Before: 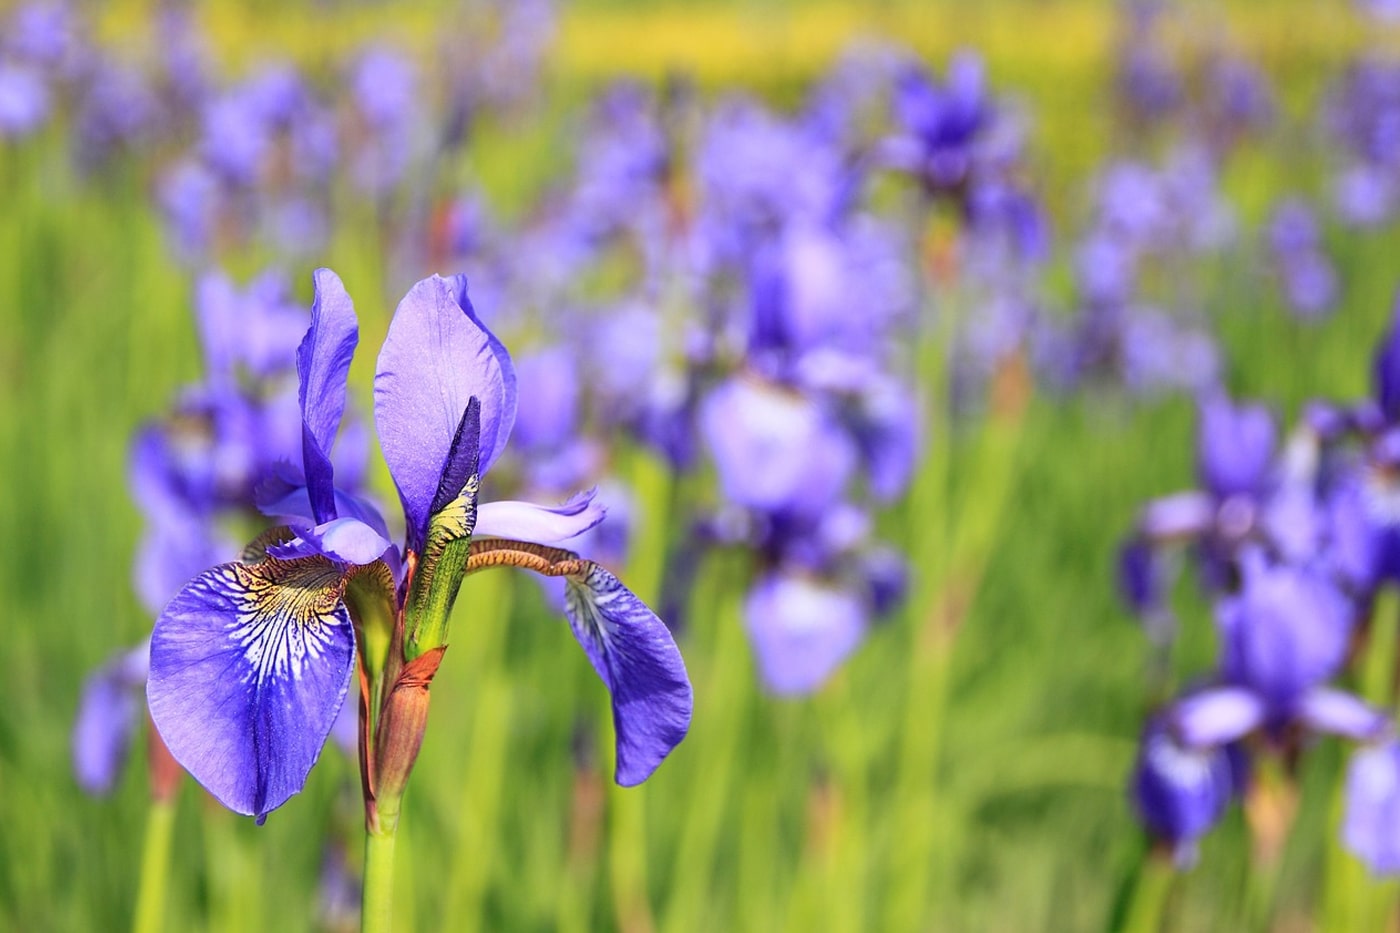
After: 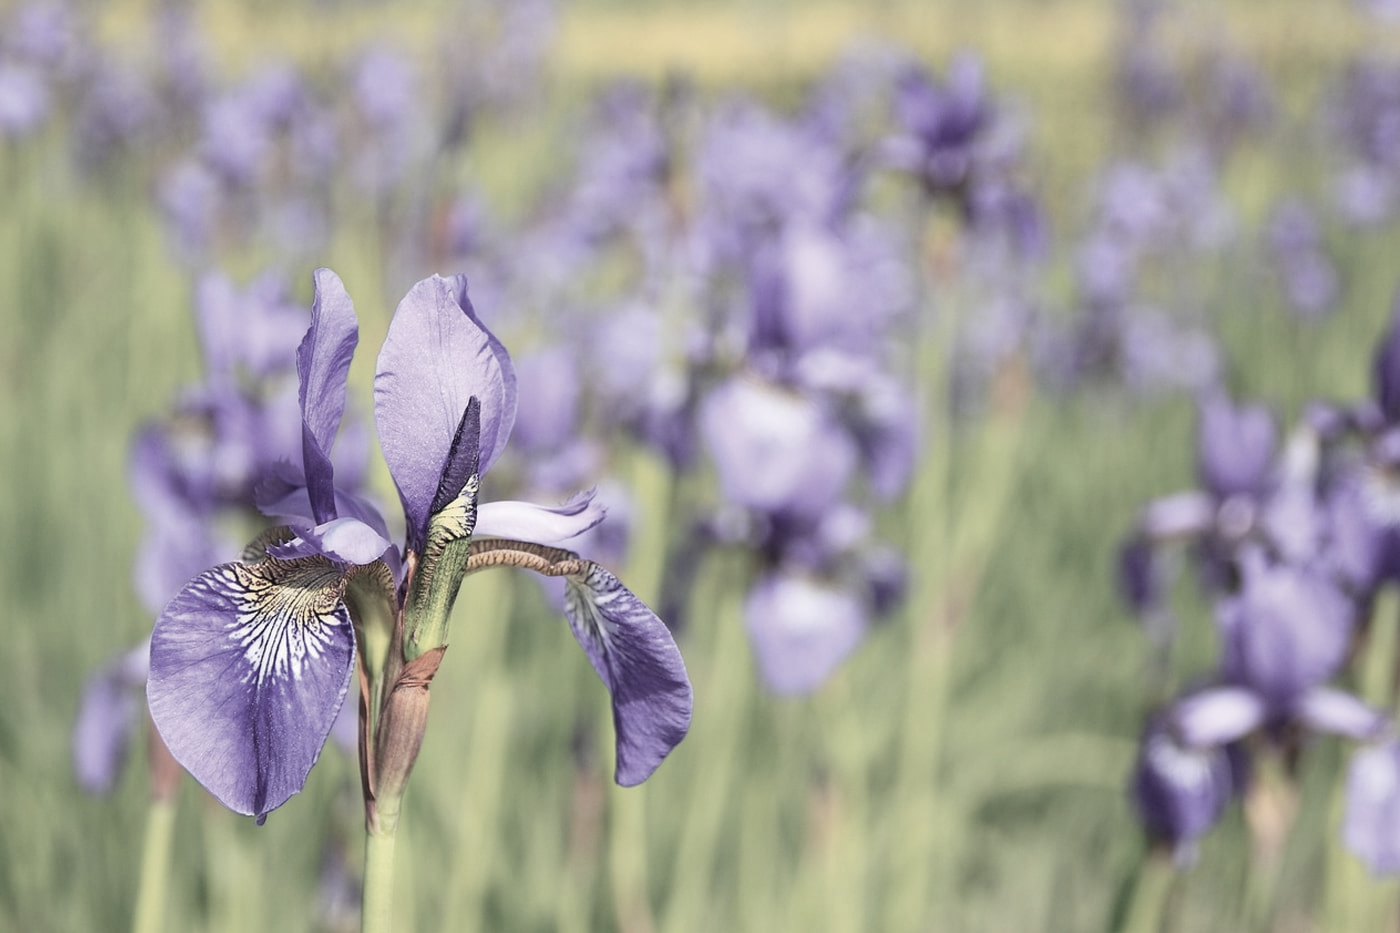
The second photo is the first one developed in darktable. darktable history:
color correction: saturation 0.3
contrast brightness saturation: brightness 0.09, saturation 0.19
